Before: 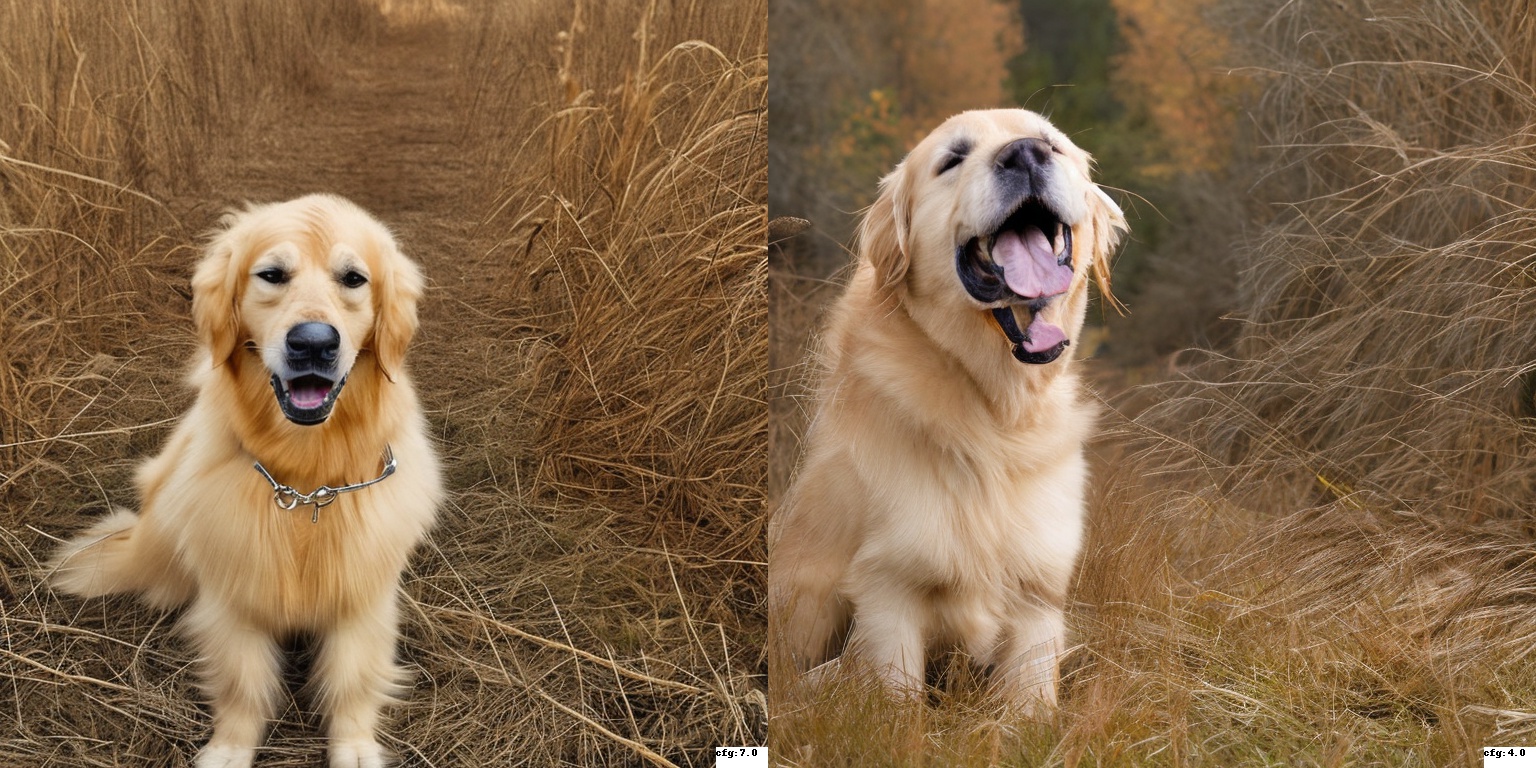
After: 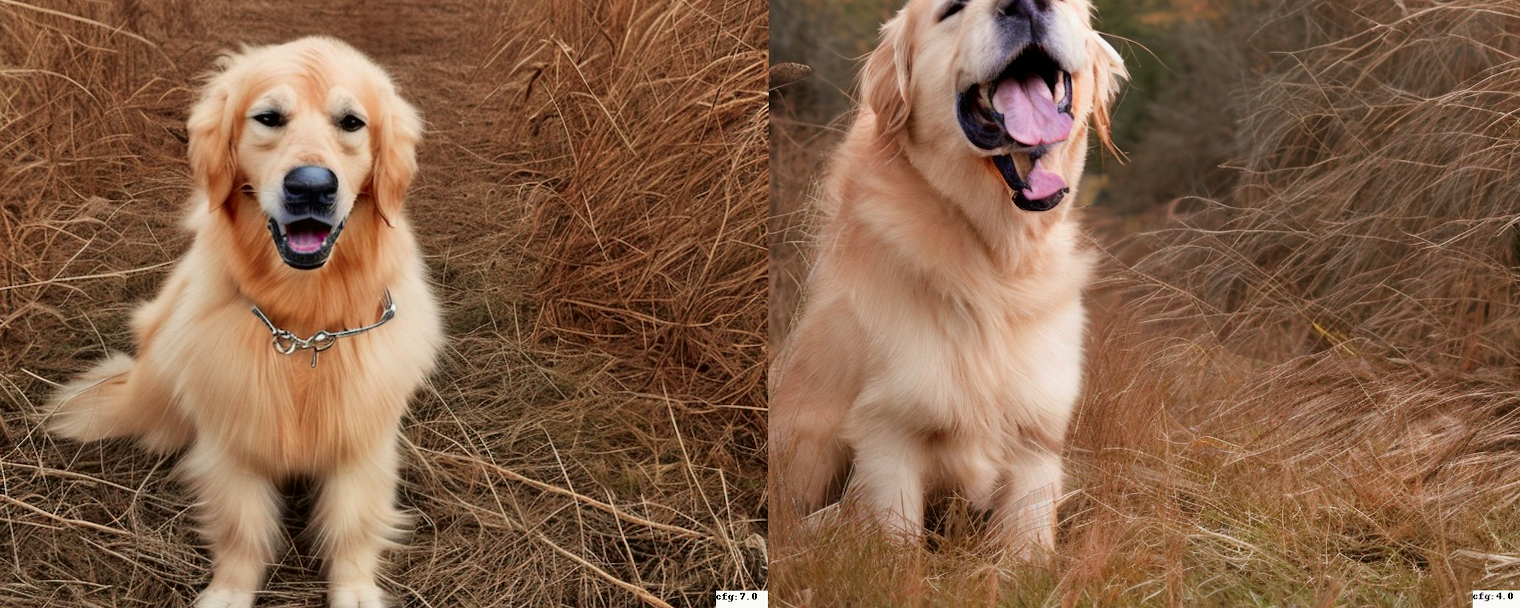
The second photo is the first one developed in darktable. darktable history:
tone curve: curves: ch0 [(0, 0) (0.059, 0.027) (0.162, 0.125) (0.304, 0.279) (0.547, 0.532) (0.828, 0.815) (1, 0.983)]; ch1 [(0, 0) (0.23, 0.166) (0.34, 0.298) (0.371, 0.334) (0.435, 0.408) (0.477, 0.469) (0.499, 0.498) (0.529, 0.544) (0.559, 0.587) (0.743, 0.798) (1, 1)]; ch2 [(0, 0) (0.431, 0.414) (0.498, 0.503) (0.524, 0.531) (0.568, 0.567) (0.6, 0.597) (0.643, 0.631) (0.74, 0.721) (1, 1)], color space Lab, independent channels, preserve colors none
rotate and perspective: rotation 0.174°, lens shift (vertical) 0.013, lens shift (horizontal) 0.019, shear 0.001, automatic cropping original format, crop left 0.007, crop right 0.991, crop top 0.016, crop bottom 0.997
crop and rotate: top 19.998%
